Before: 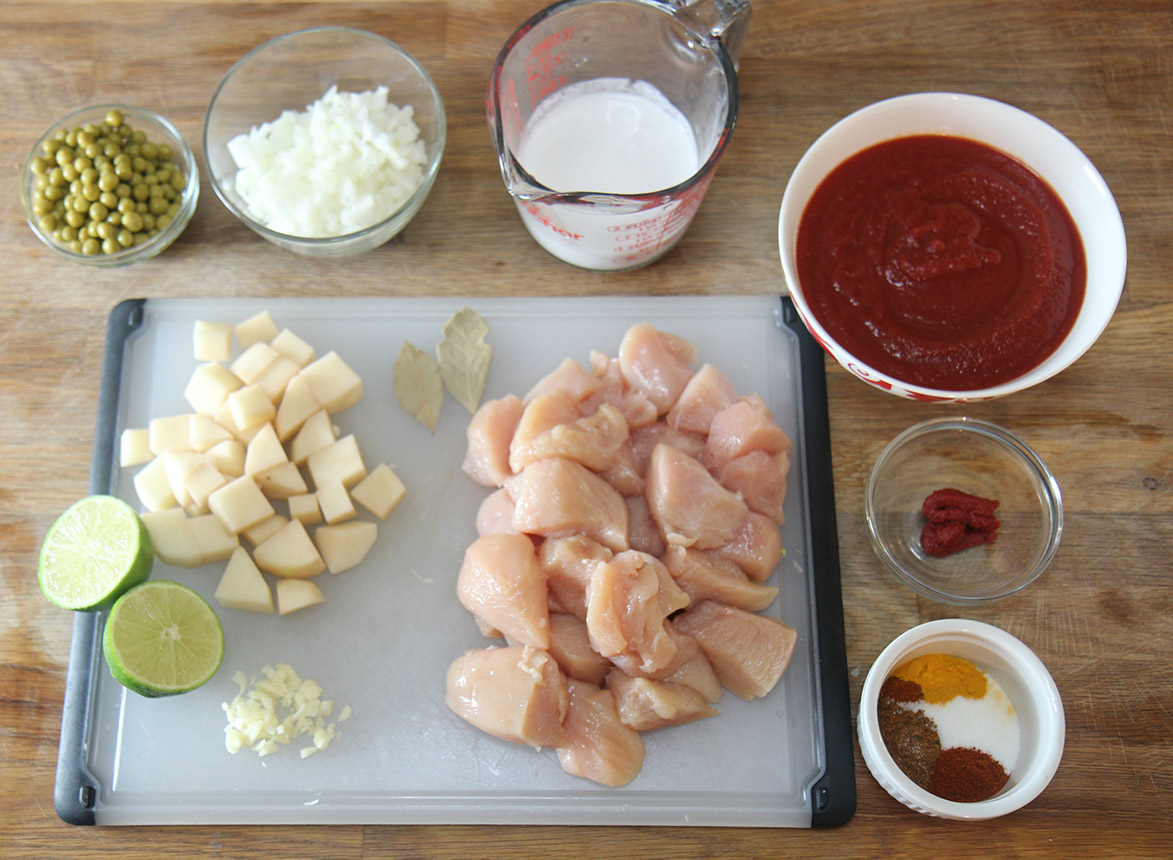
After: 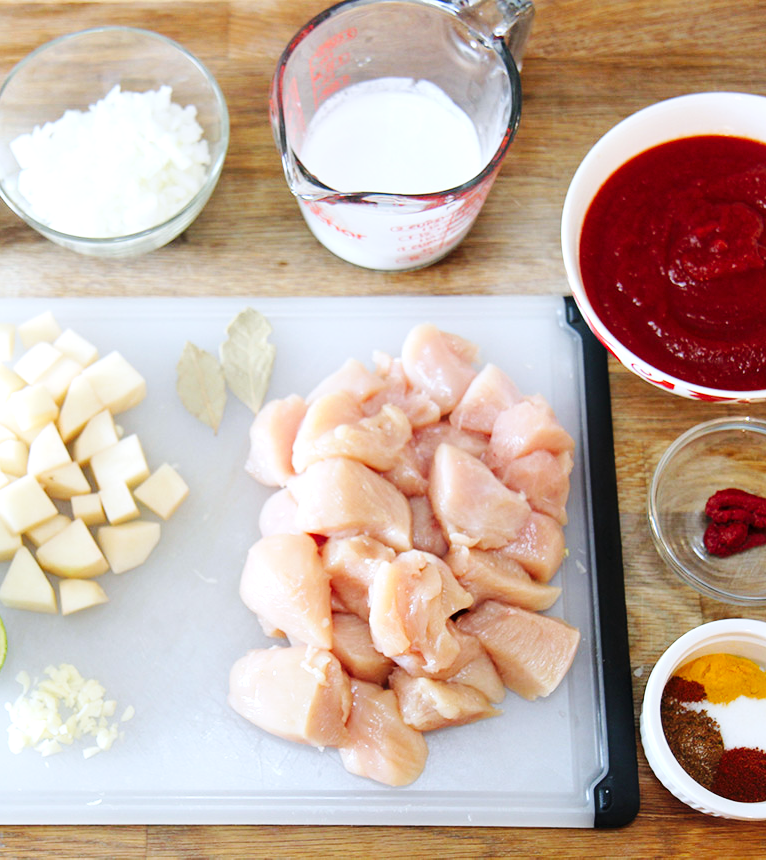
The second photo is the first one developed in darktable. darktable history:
crop and rotate: left 18.547%, right 16.139%
base curve: curves: ch0 [(0, 0) (0.036, 0.025) (0.121, 0.166) (0.206, 0.329) (0.605, 0.79) (1, 1)], preserve colors none
exposure: black level correction 0.003, exposure 0.382 EV, compensate exposure bias true, compensate highlight preservation false
color correction: highlights a* -0.13, highlights b* -5.82, shadows a* -0.128, shadows b* -0.098
